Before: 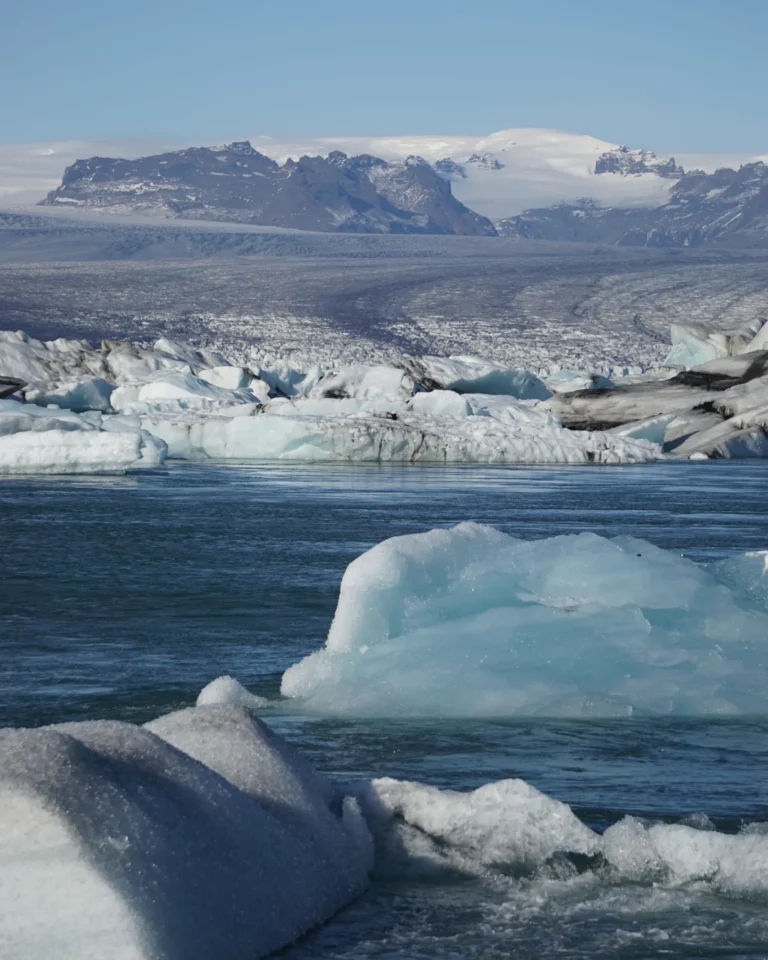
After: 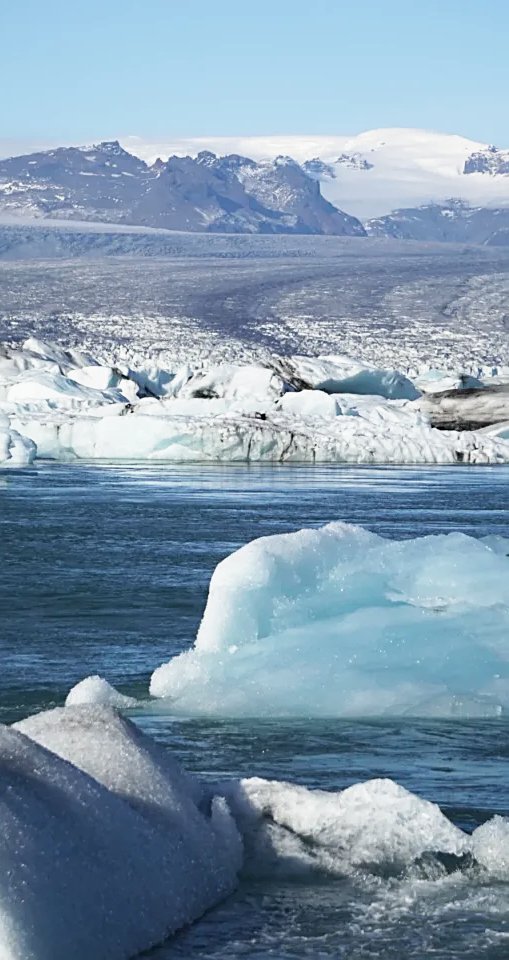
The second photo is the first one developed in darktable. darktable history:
crop: left 17.147%, right 16.567%
sharpen: on, module defaults
base curve: curves: ch0 [(0, 0) (0.557, 0.834) (1, 1)], preserve colors none
